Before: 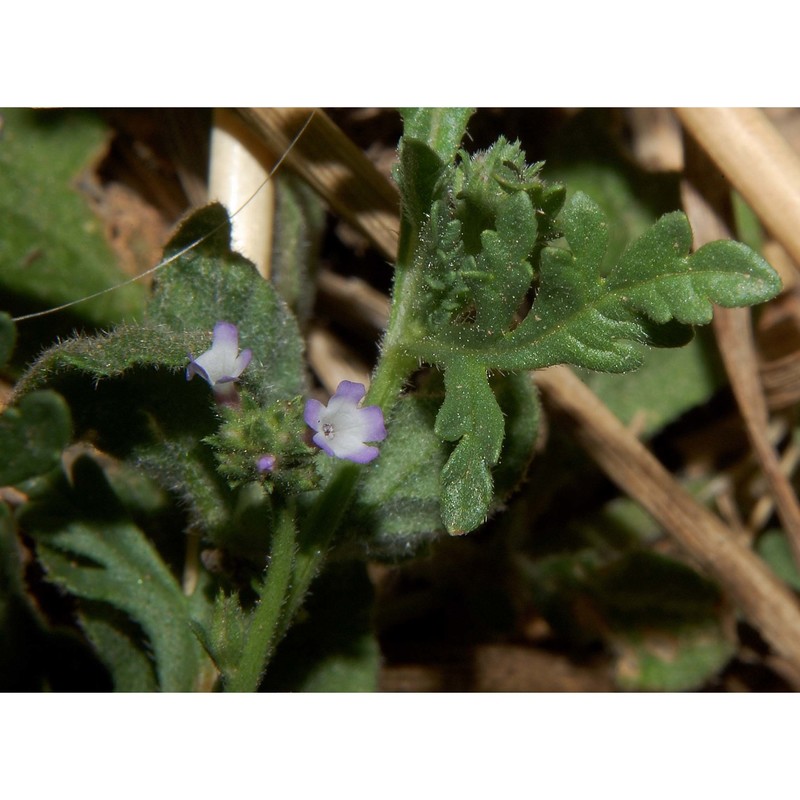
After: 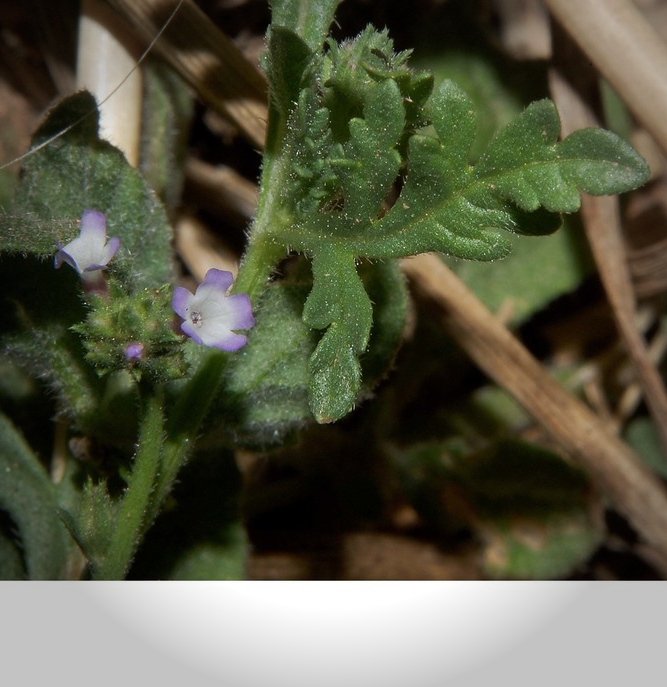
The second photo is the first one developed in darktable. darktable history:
vignetting: fall-off start 76.94%, fall-off radius 26.97%, brightness -0.454, saturation -0.294, width/height ratio 0.979
crop: left 16.532%, top 14.065%
